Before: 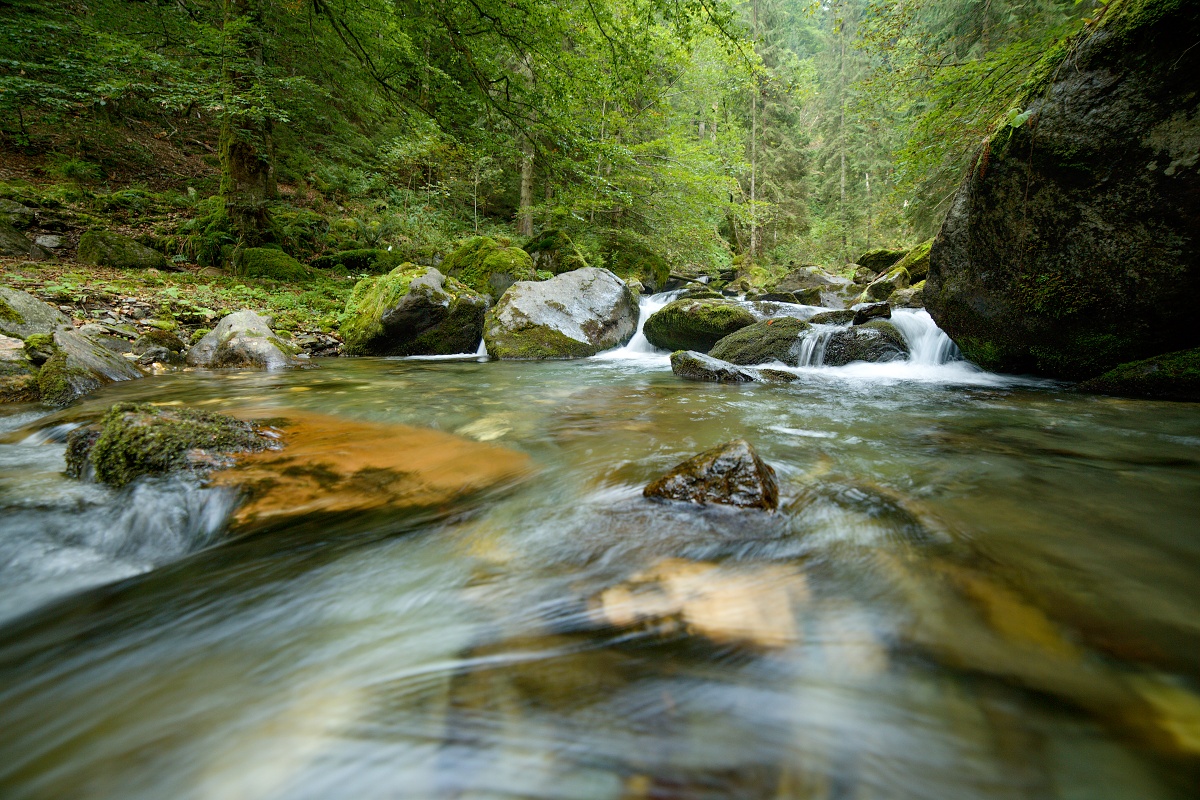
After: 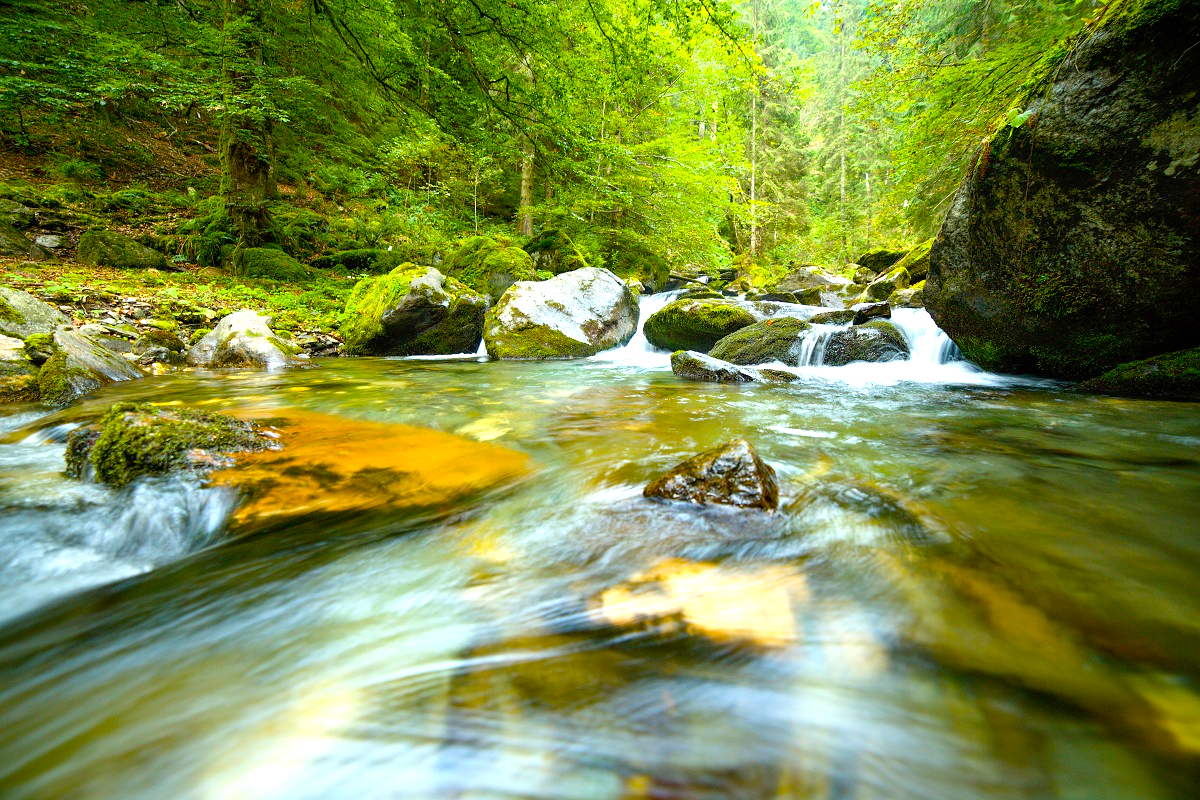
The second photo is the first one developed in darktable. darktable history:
color balance rgb: linear chroma grading › global chroma 15%, perceptual saturation grading › global saturation 30%
exposure: exposure 1 EV, compensate highlight preservation false
